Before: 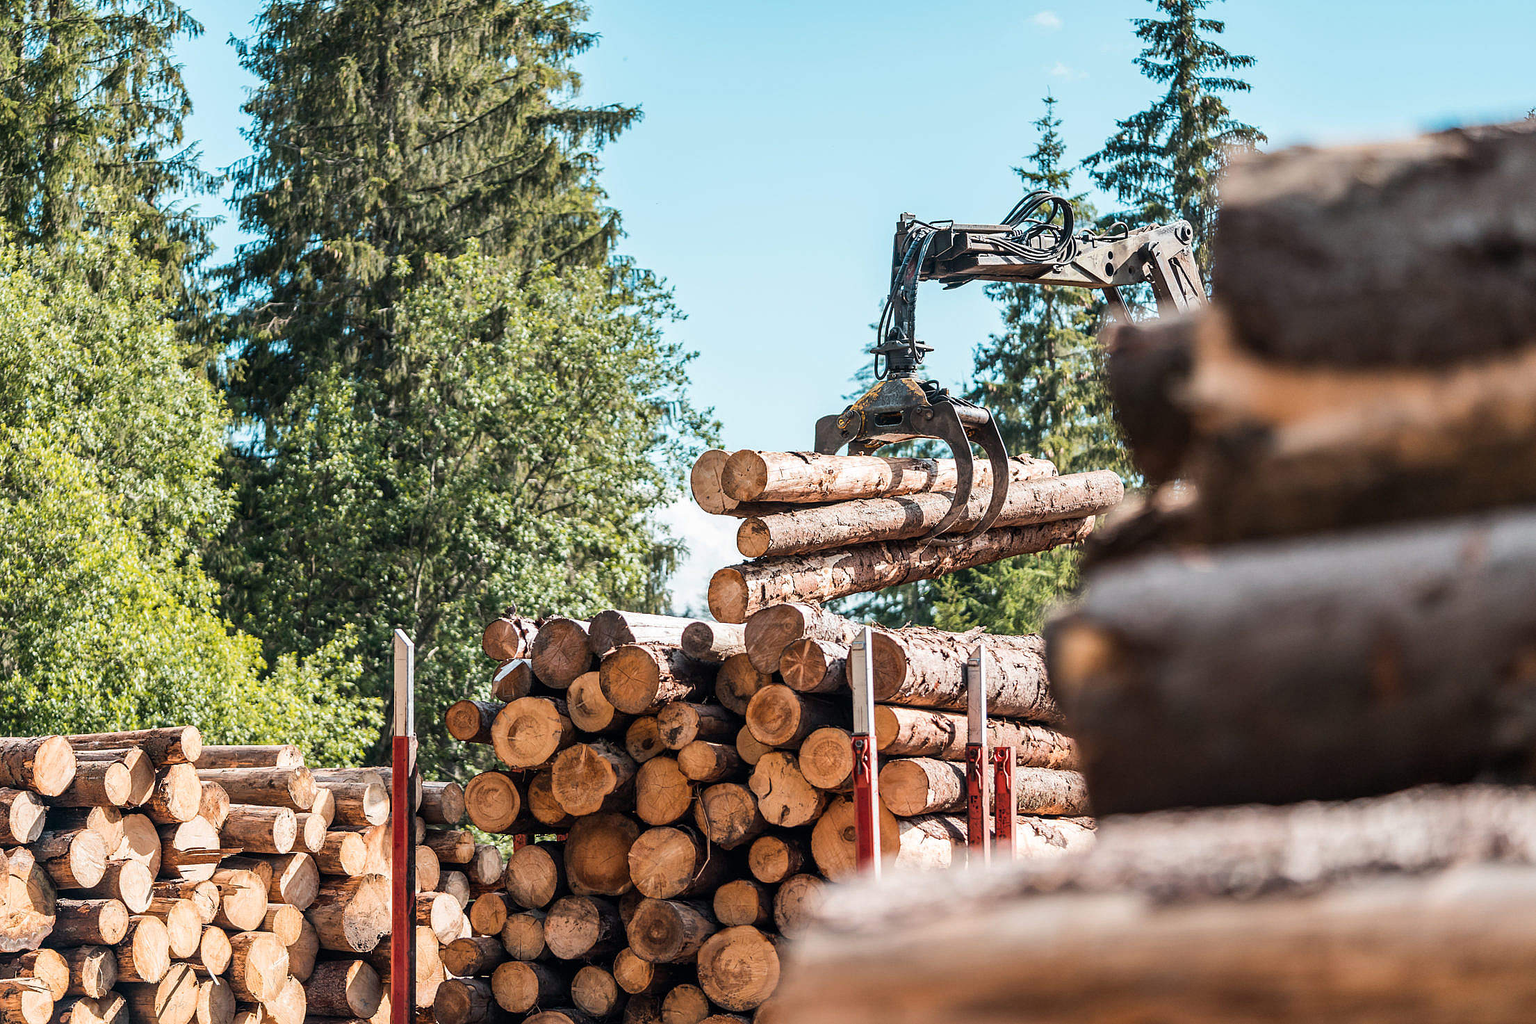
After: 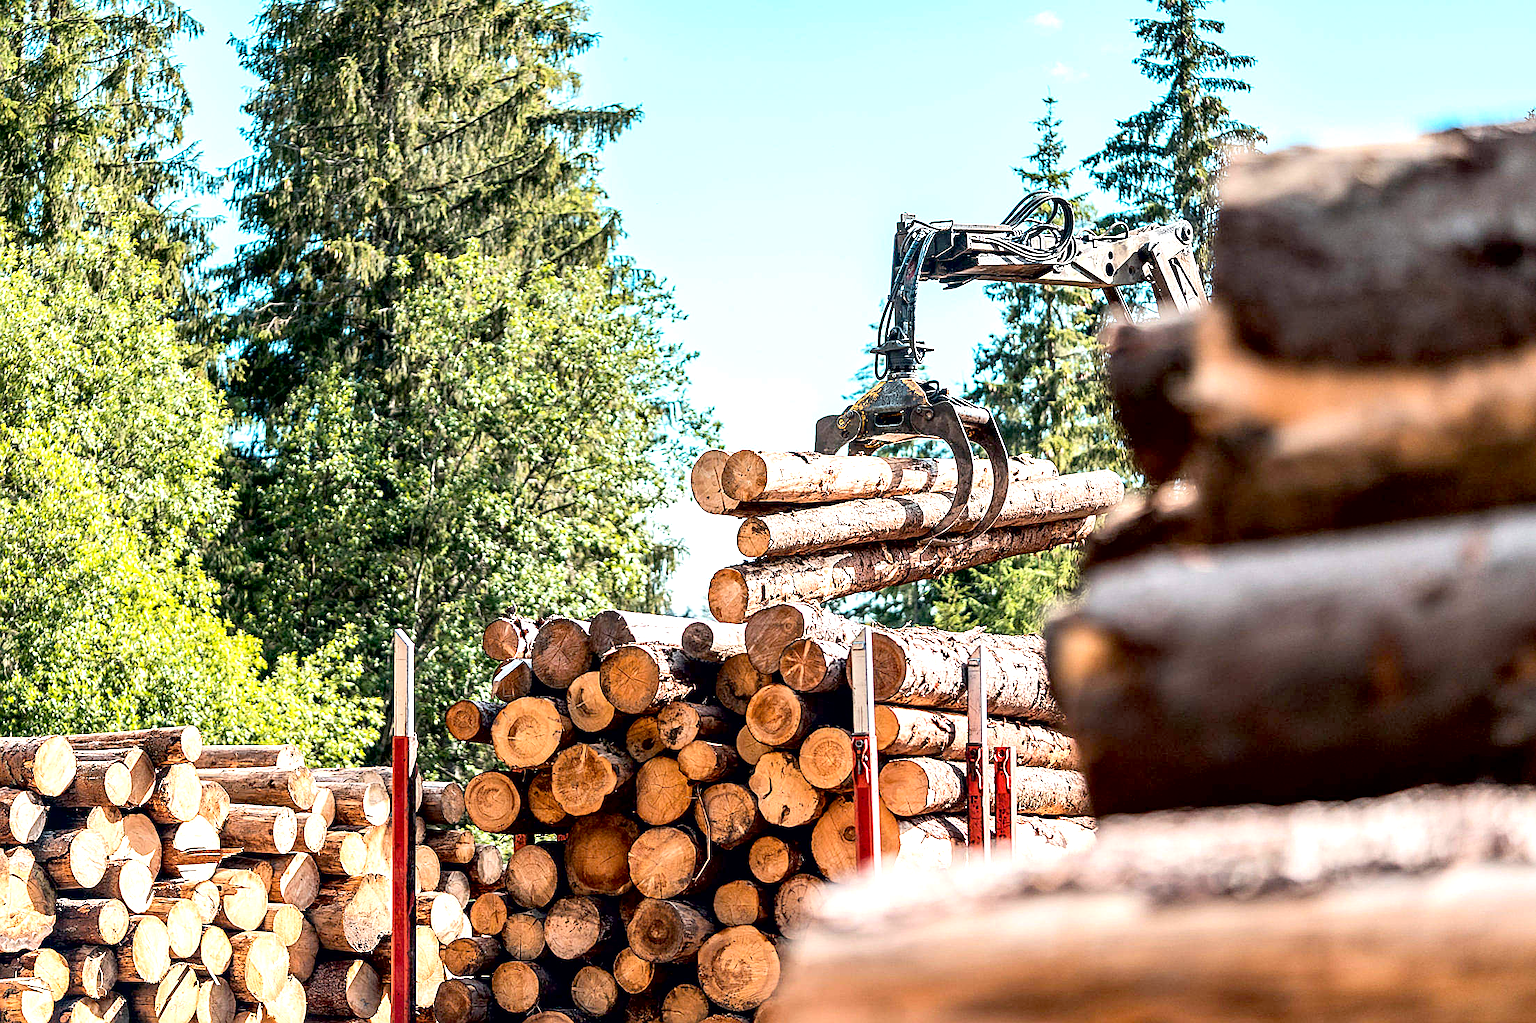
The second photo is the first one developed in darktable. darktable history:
exposure: black level correction 0.011, exposure 0.698 EV, compensate highlight preservation false
contrast brightness saturation: contrast 0.102, brightness 0.04, saturation 0.094
sharpen: on, module defaults
